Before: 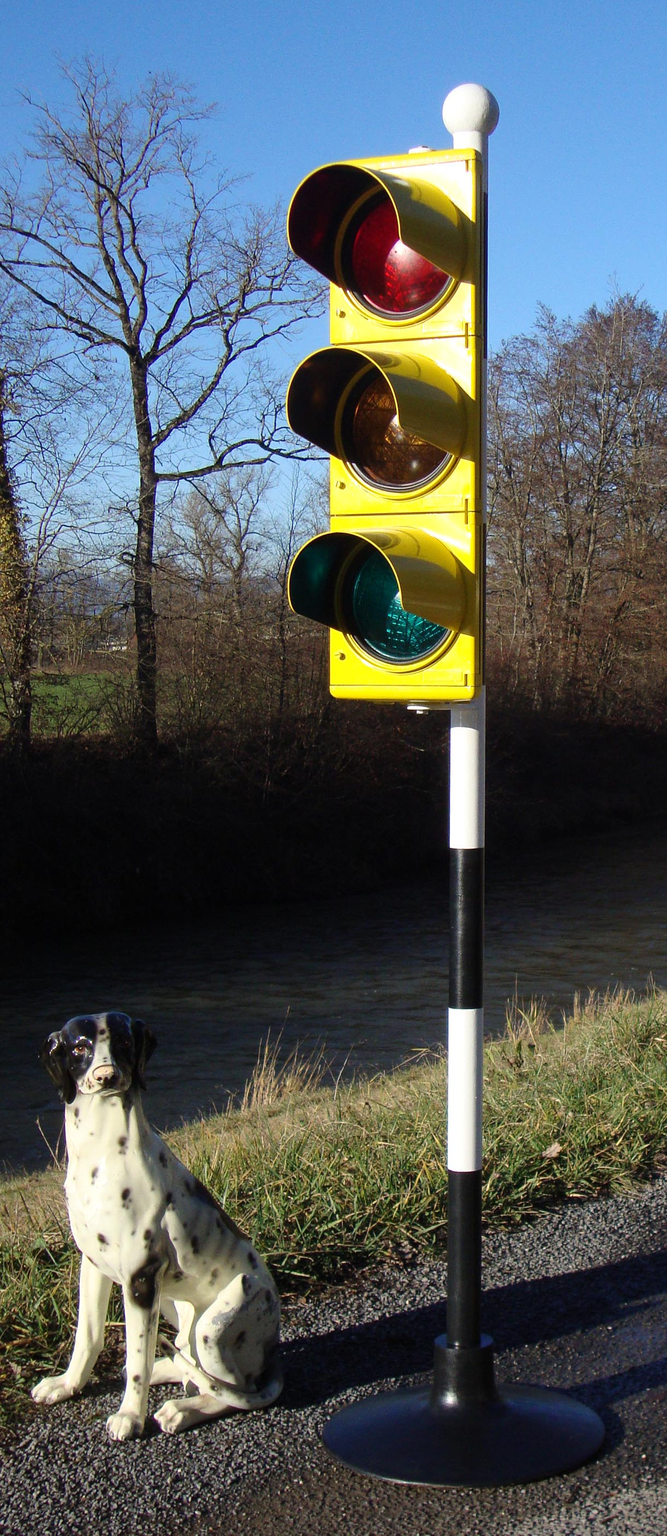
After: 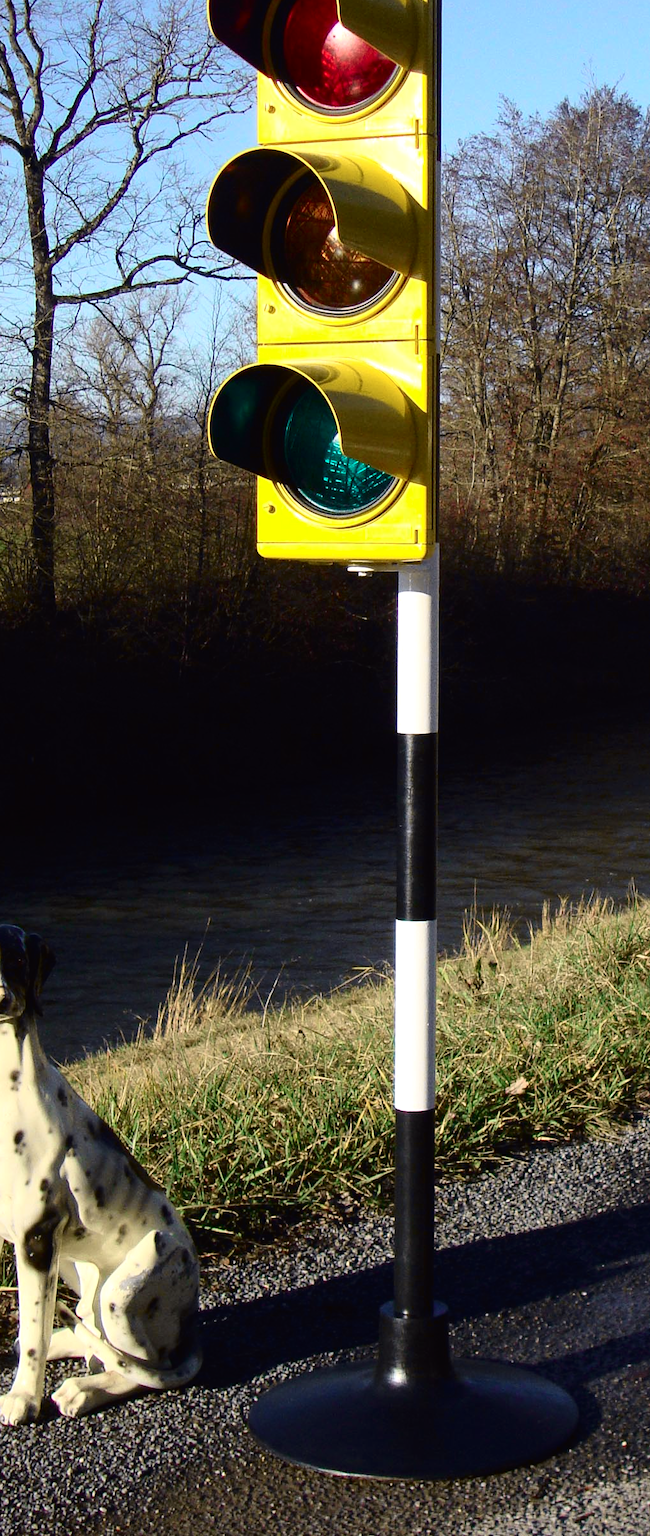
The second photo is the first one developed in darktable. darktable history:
exposure: exposure 0.165 EV, compensate highlight preservation false
tone curve: curves: ch0 [(0, 0.011) (0.053, 0.026) (0.174, 0.115) (0.416, 0.417) (0.697, 0.758) (0.852, 0.902) (0.991, 0.981)]; ch1 [(0, 0) (0.264, 0.22) (0.407, 0.373) (0.463, 0.457) (0.492, 0.5) (0.512, 0.511) (0.54, 0.543) (0.585, 0.617) (0.659, 0.686) (0.78, 0.8) (1, 1)]; ch2 [(0, 0) (0.438, 0.449) (0.473, 0.469) (0.503, 0.5) (0.523, 0.534) (0.562, 0.591) (0.612, 0.627) (0.701, 0.707) (1, 1)], color space Lab, independent channels, preserve colors none
crop: left 16.501%, top 14.4%
